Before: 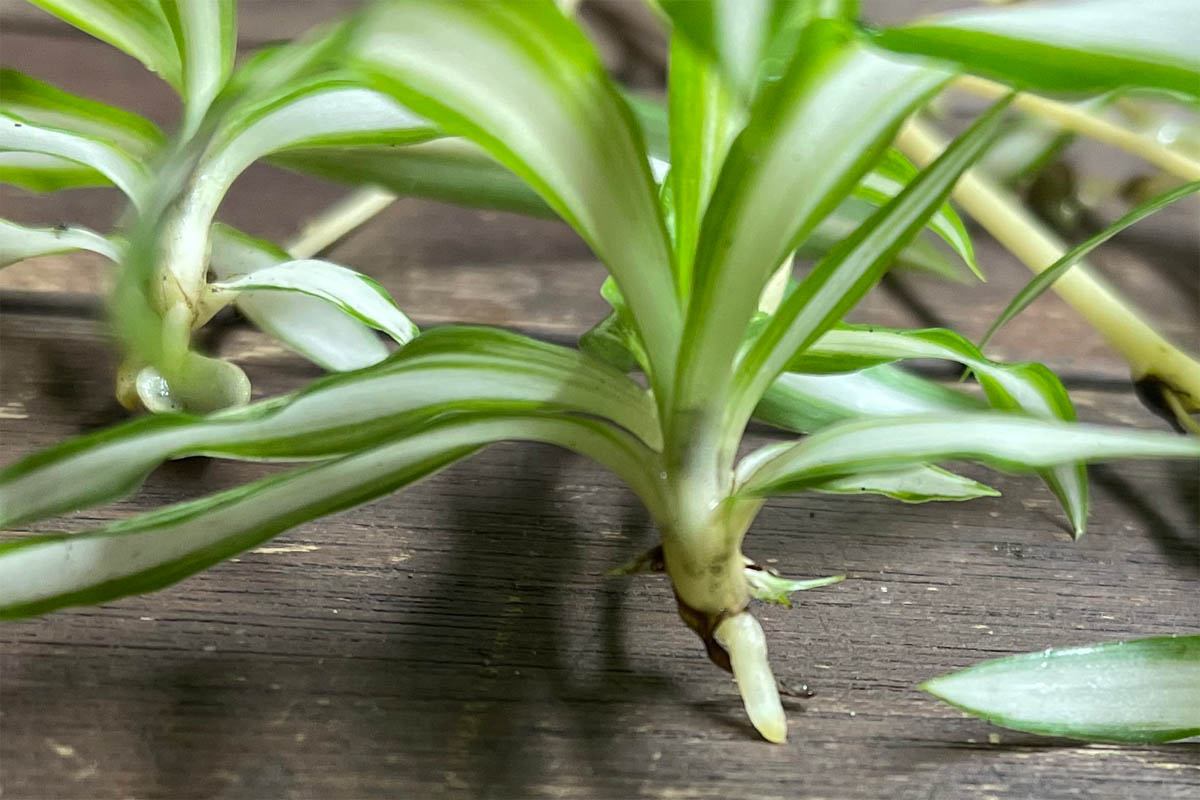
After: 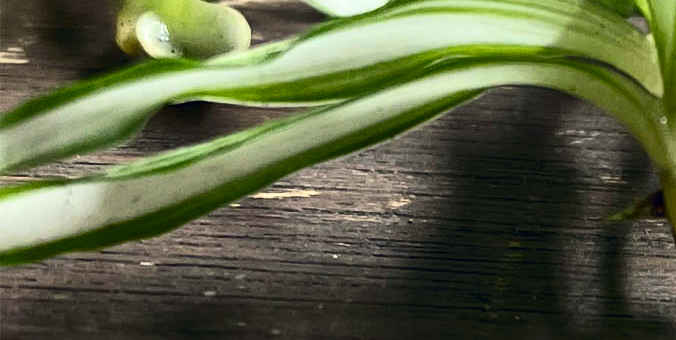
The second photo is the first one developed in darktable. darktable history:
contrast brightness saturation: contrast 0.39, brightness 0.1
color balance rgb: shadows lift › hue 87.51°, highlights gain › chroma 1.62%, highlights gain › hue 55.1°, global offset › chroma 0.06%, global offset › hue 253.66°, linear chroma grading › global chroma 0.5%, perceptual saturation grading › global saturation 16.38%
crop: top 44.483%, right 43.593%, bottom 12.892%
